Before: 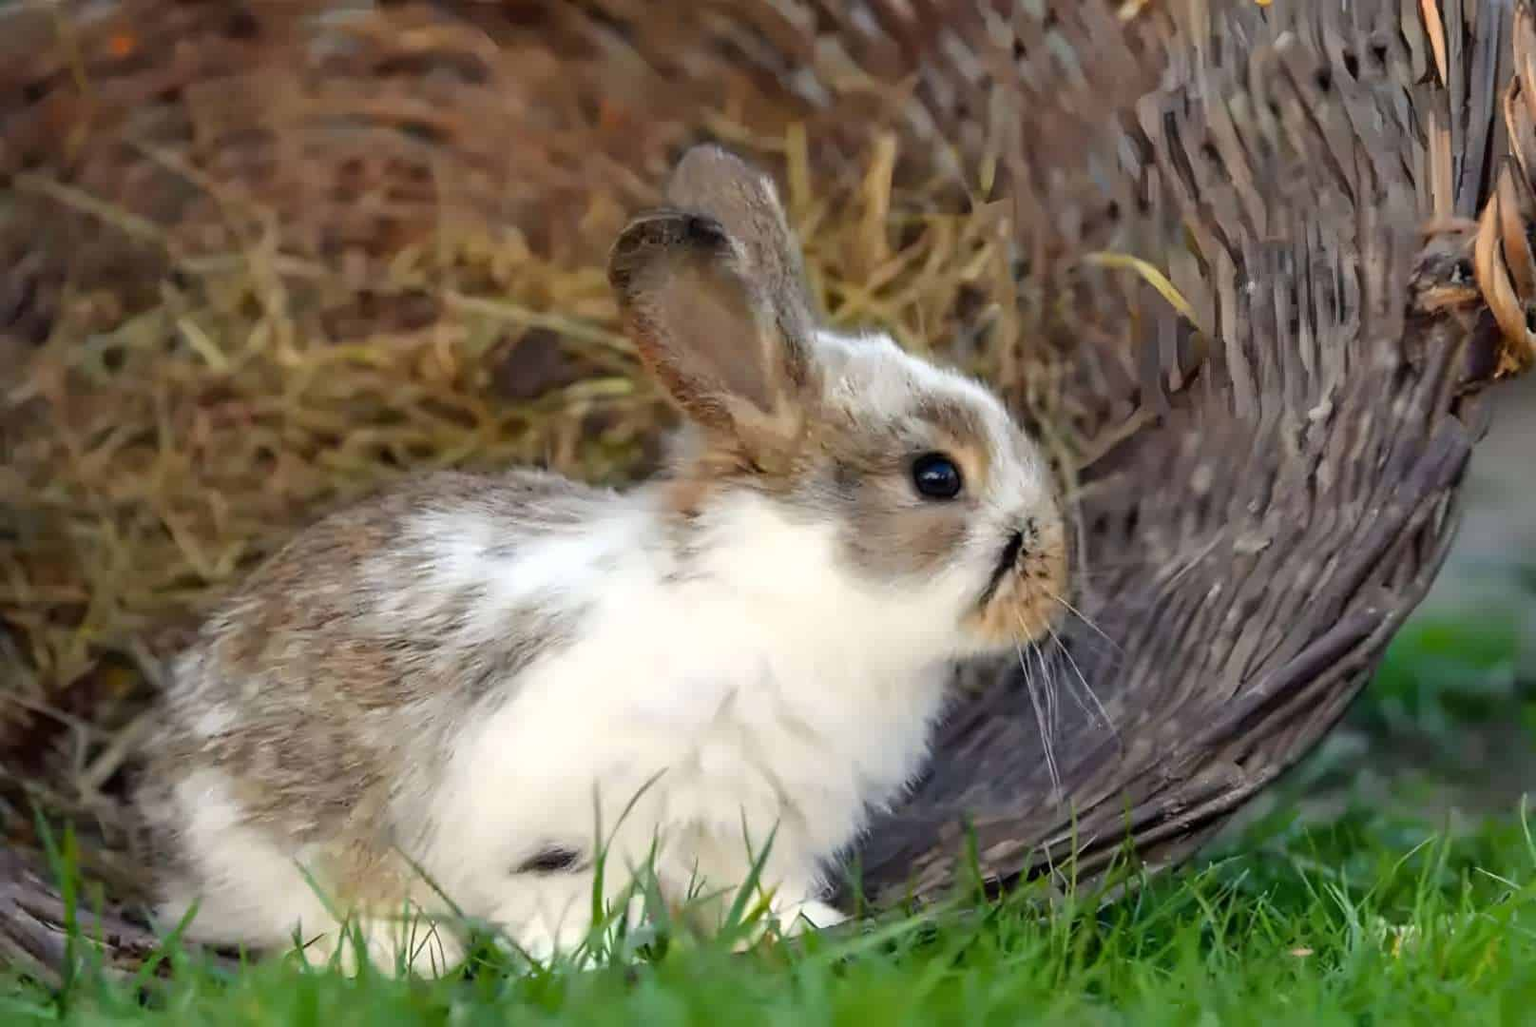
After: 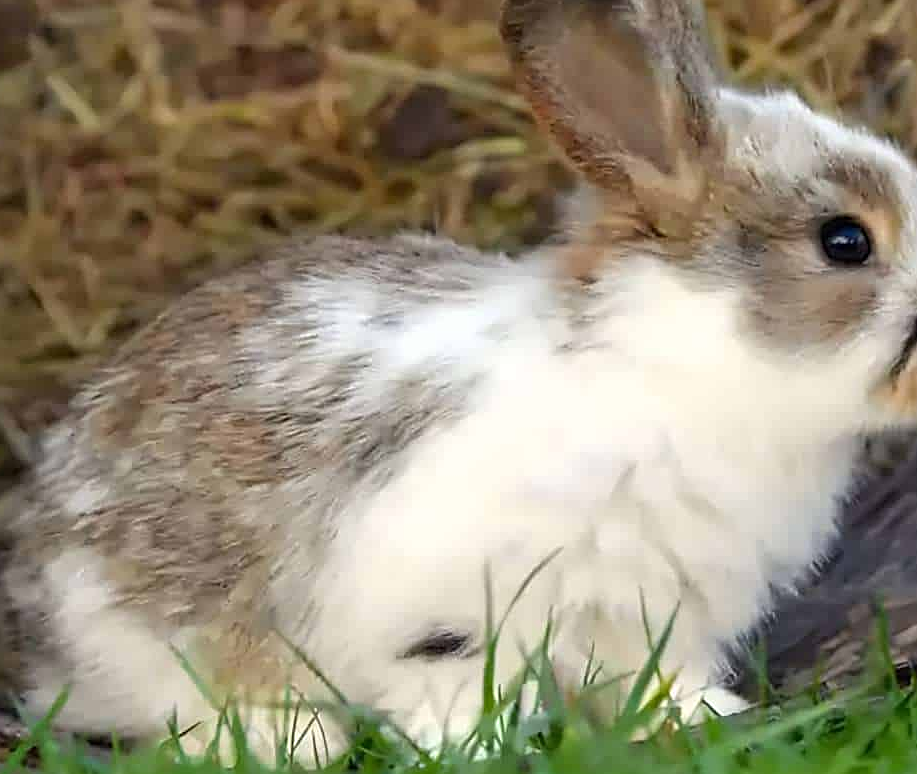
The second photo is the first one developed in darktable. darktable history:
crop: left 8.699%, top 24.088%, right 34.5%, bottom 4.186%
sharpen: on, module defaults
